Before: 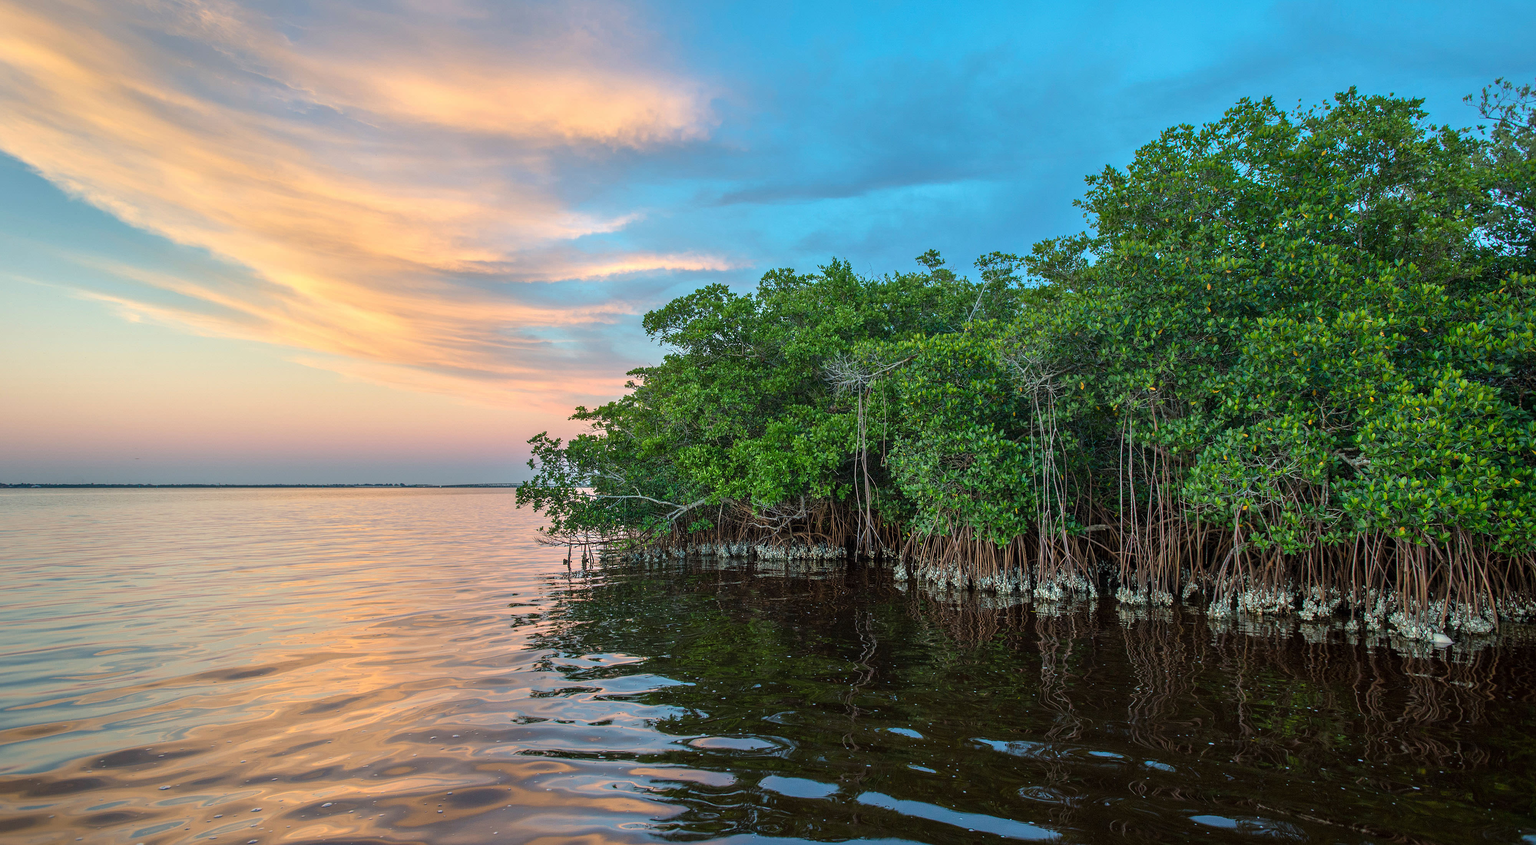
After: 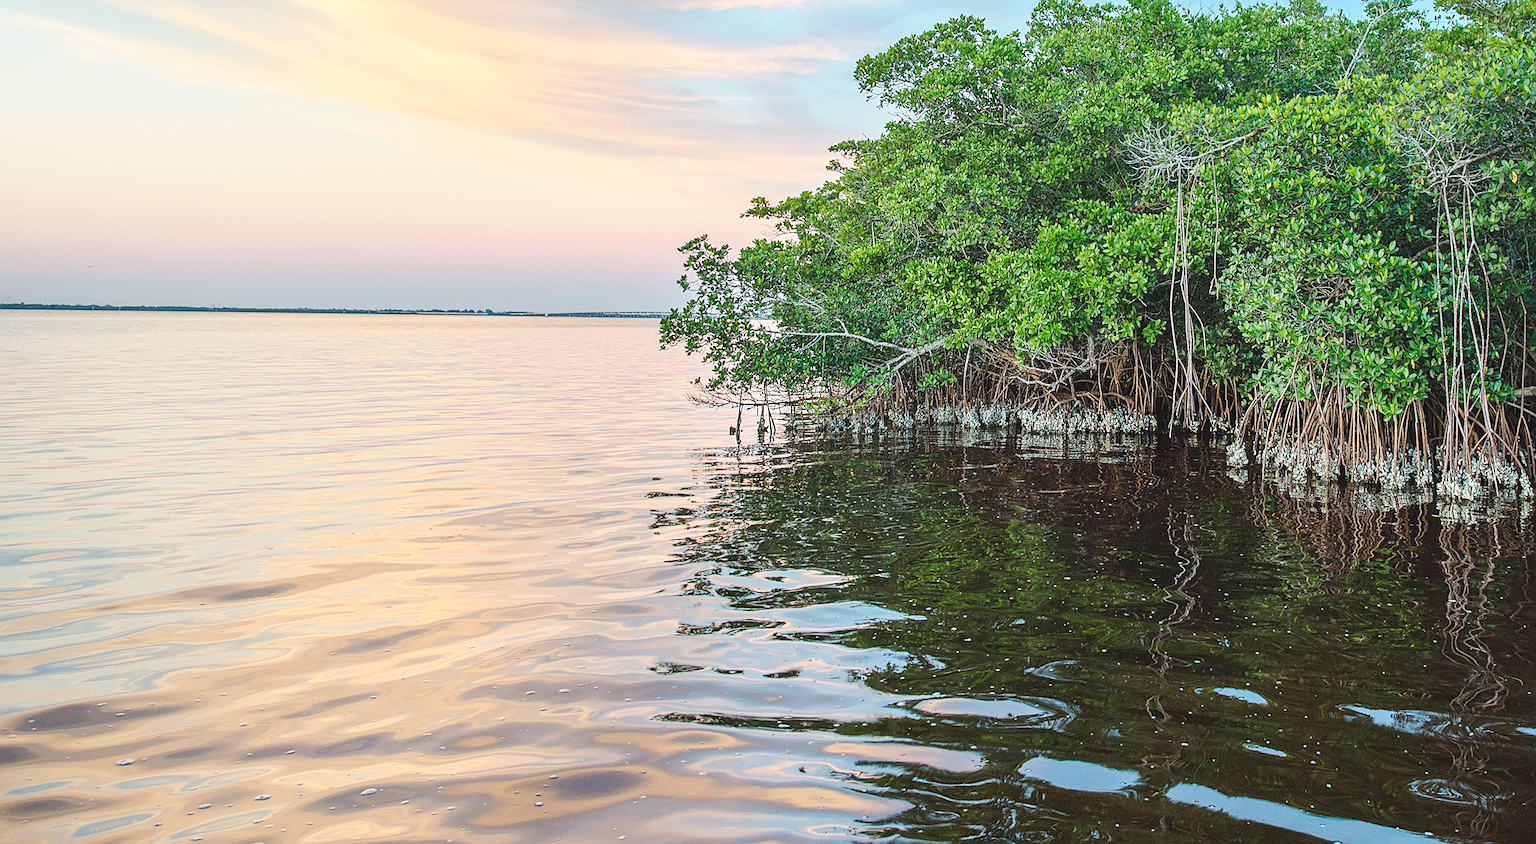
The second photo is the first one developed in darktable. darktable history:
crop and rotate: angle -0.82°, left 3.85%, top 31.828%, right 27.992%
sharpen: amount 0.575
tone equalizer: -7 EV 0.13 EV, smoothing diameter 25%, edges refinement/feathering 10, preserve details guided filter
base curve: curves: ch0 [(0, 0.007) (0.028, 0.063) (0.121, 0.311) (0.46, 0.743) (0.859, 0.957) (1, 1)], preserve colors none
